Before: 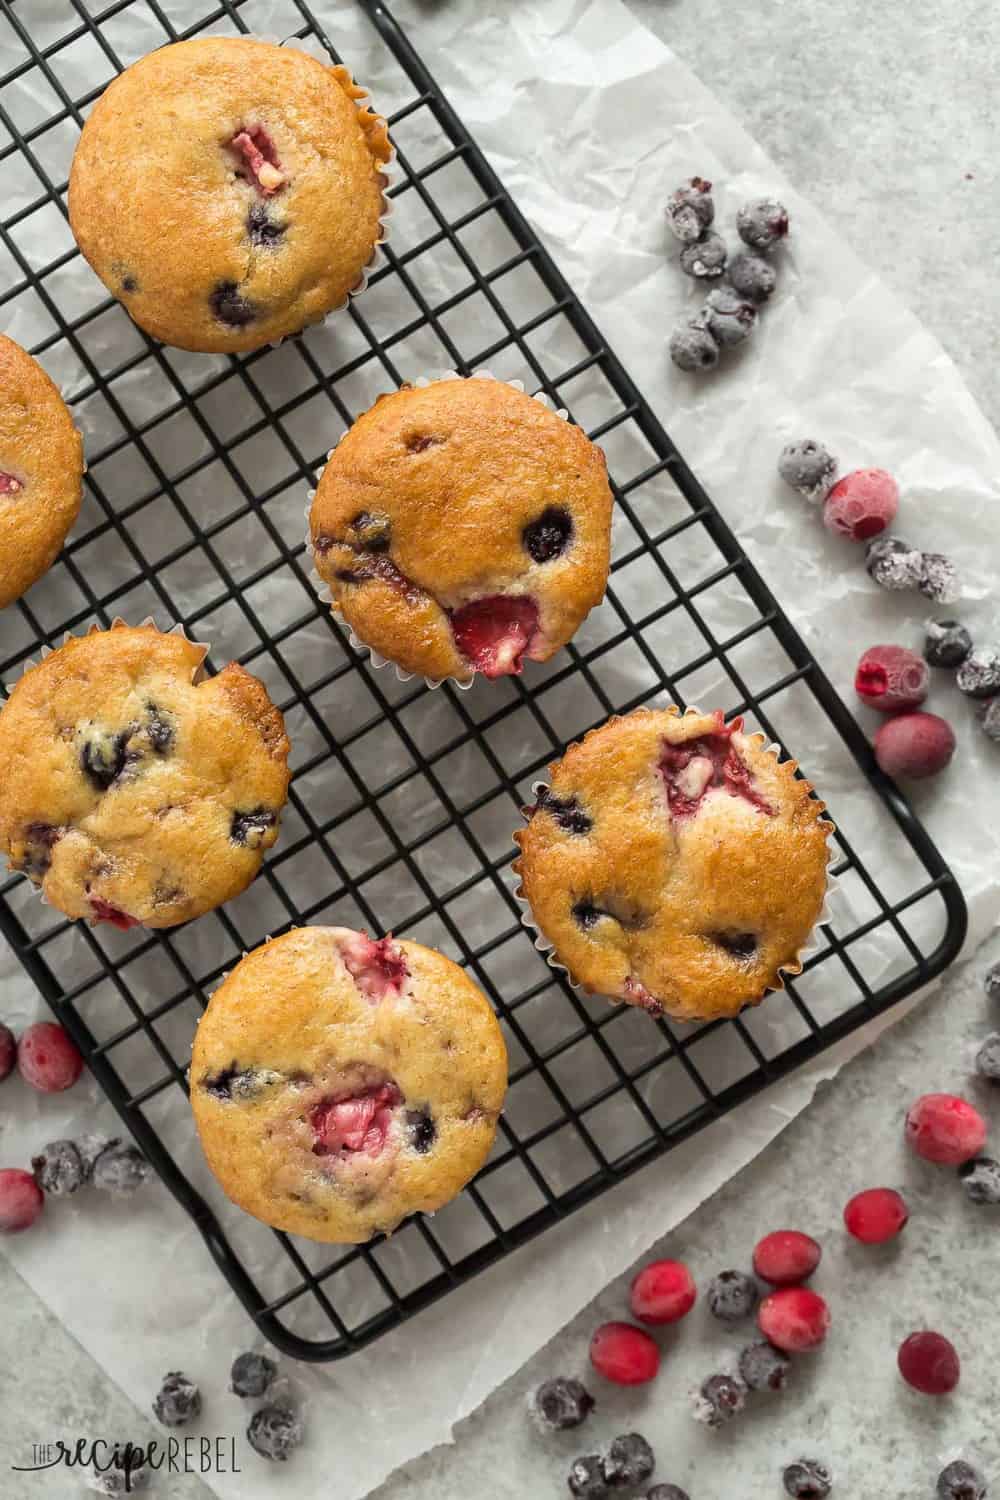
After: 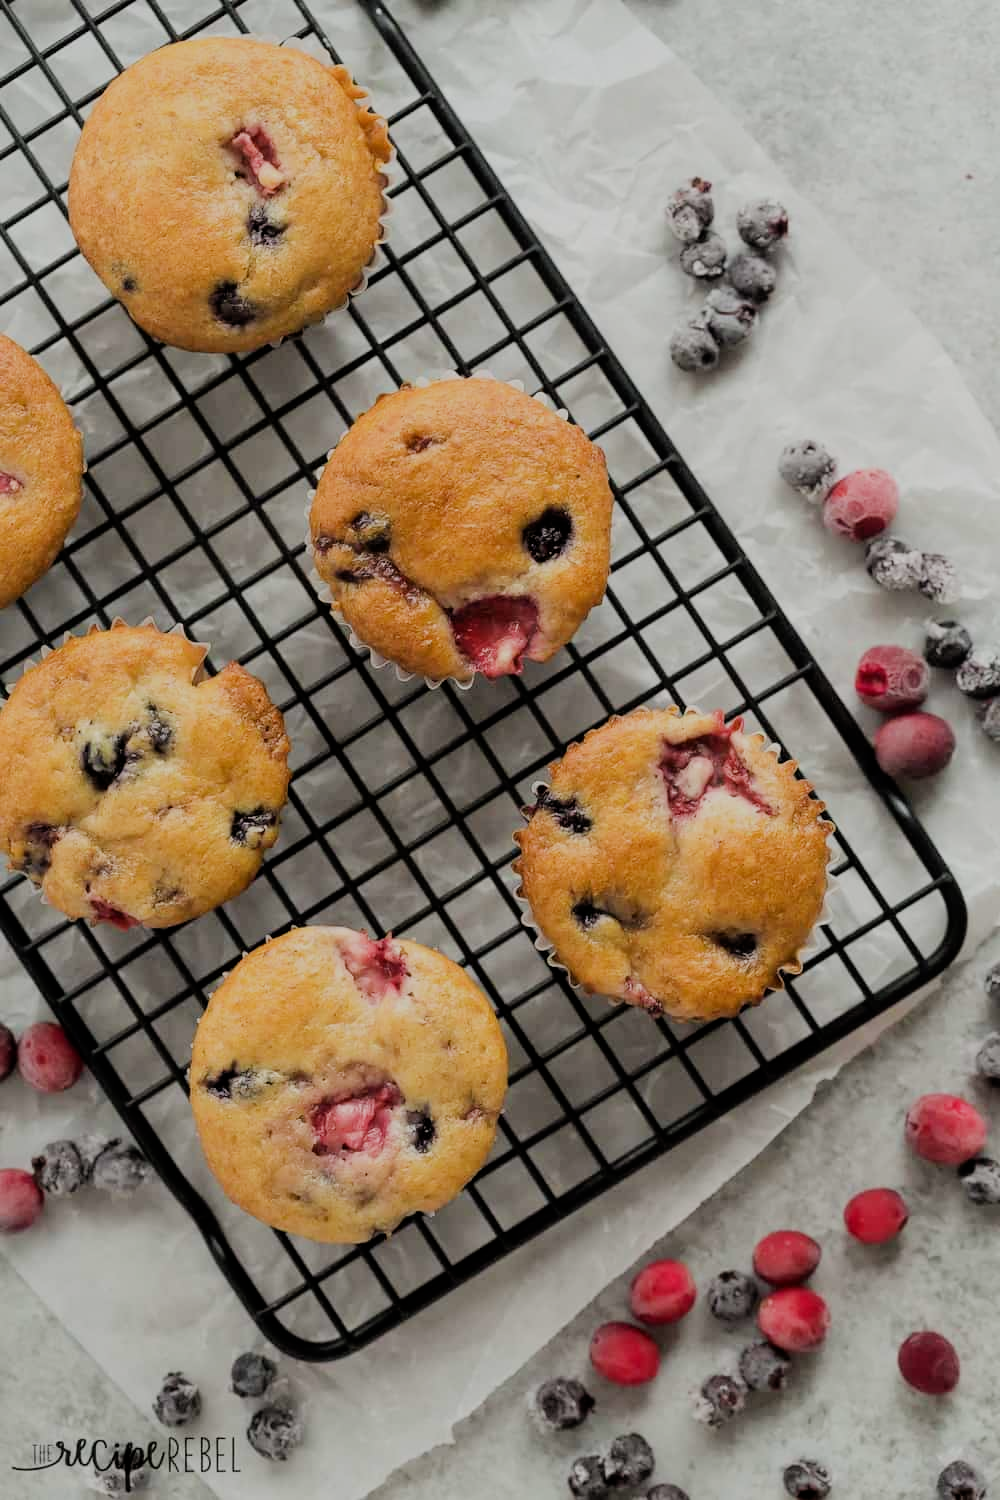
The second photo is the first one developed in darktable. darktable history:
bloom: size 13.65%, threshold 98.39%, strength 4.82%
filmic rgb: black relative exposure -6.82 EV, white relative exposure 5.89 EV, hardness 2.71
